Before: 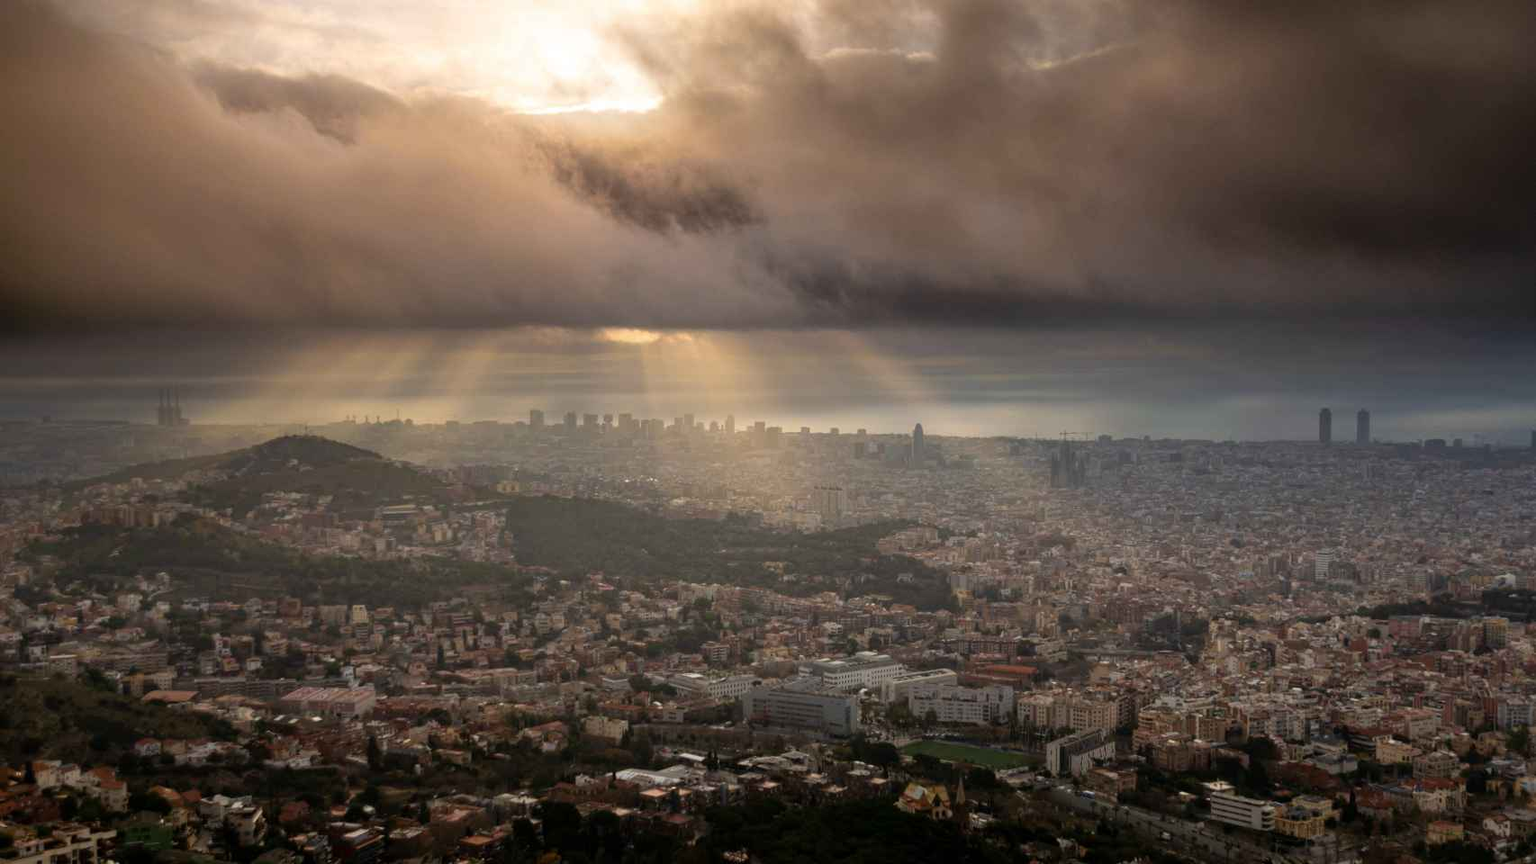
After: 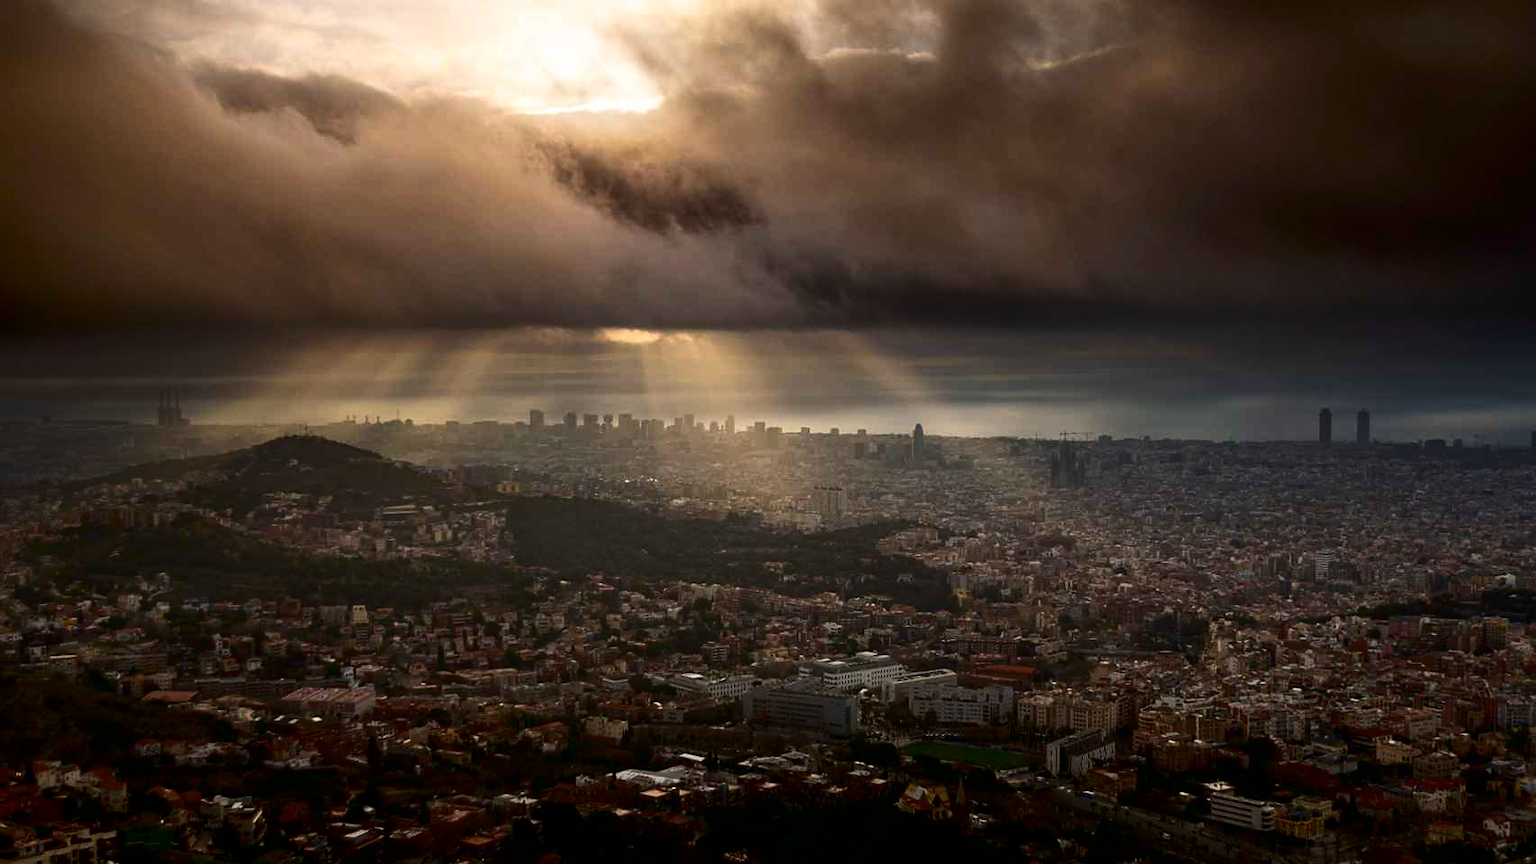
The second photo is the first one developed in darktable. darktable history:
sharpen: radius 1.528, amount 0.368, threshold 1.469
contrast brightness saturation: contrast 0.194, brightness -0.227, saturation 0.108
